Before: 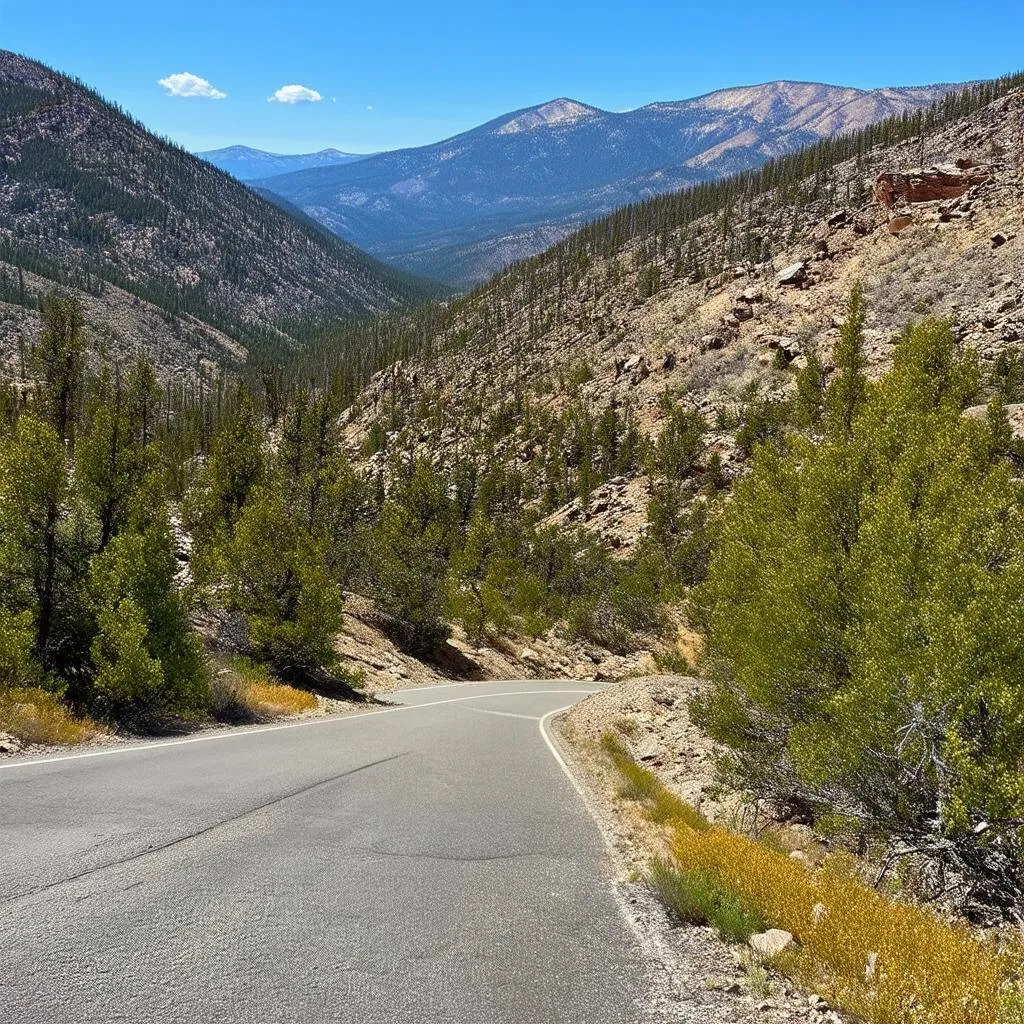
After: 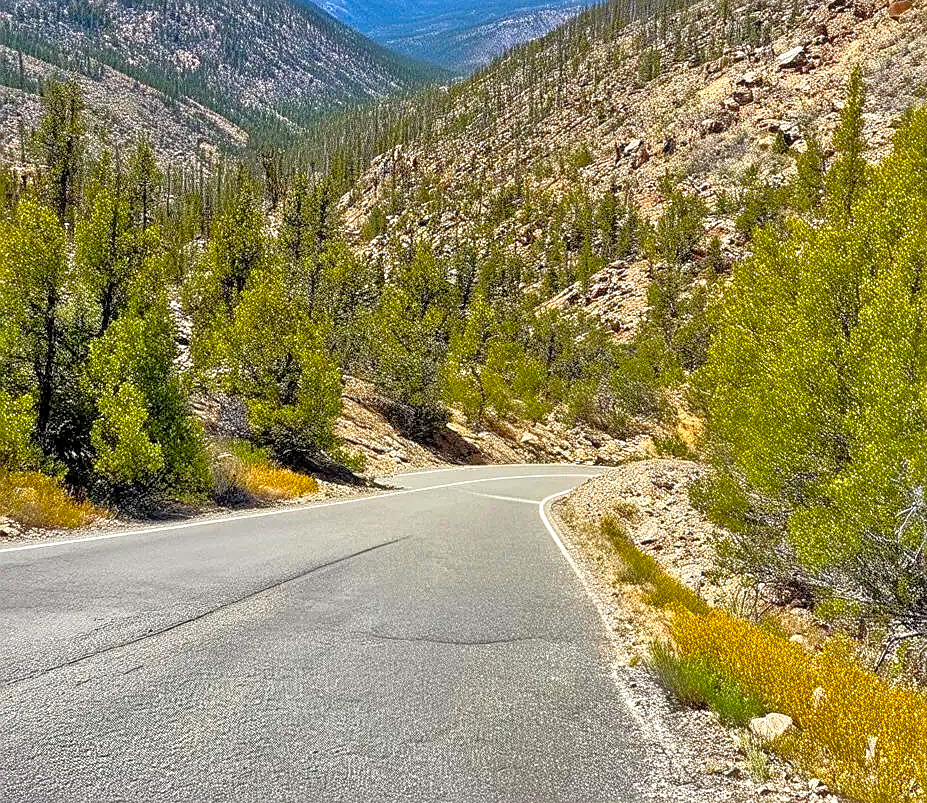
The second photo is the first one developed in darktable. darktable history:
exposure: exposure 0.297 EV, compensate exposure bias true, compensate highlight preservation false
local contrast: on, module defaults
sharpen: on, module defaults
color balance rgb: shadows lift › luminance -9.284%, perceptual saturation grading › global saturation 17.12%, global vibrance 22.901%
tone equalizer: -7 EV 0.164 EV, -6 EV 0.636 EV, -5 EV 1.16 EV, -4 EV 1.34 EV, -3 EV 1.17 EV, -2 EV 0.6 EV, -1 EV 0.166 EV
crop: top 21.172%, right 9.468%, bottom 0.324%
shadows and highlights: shadows 21.02, highlights -35.36, soften with gaussian
